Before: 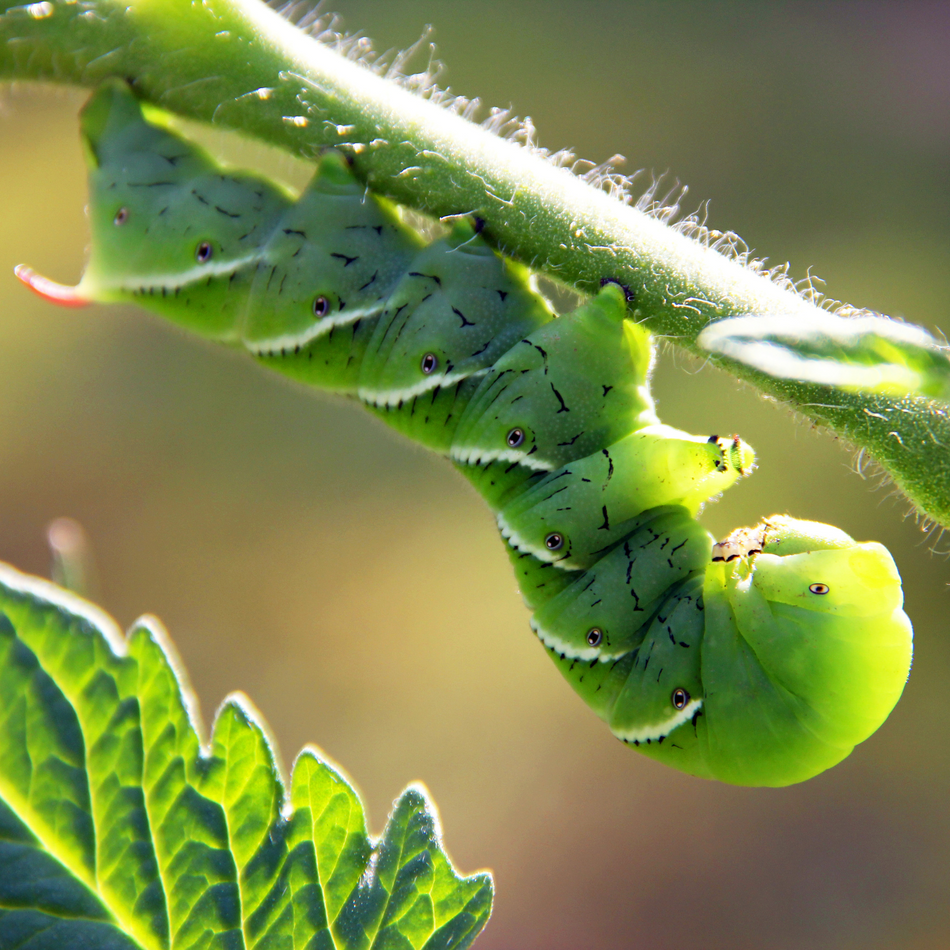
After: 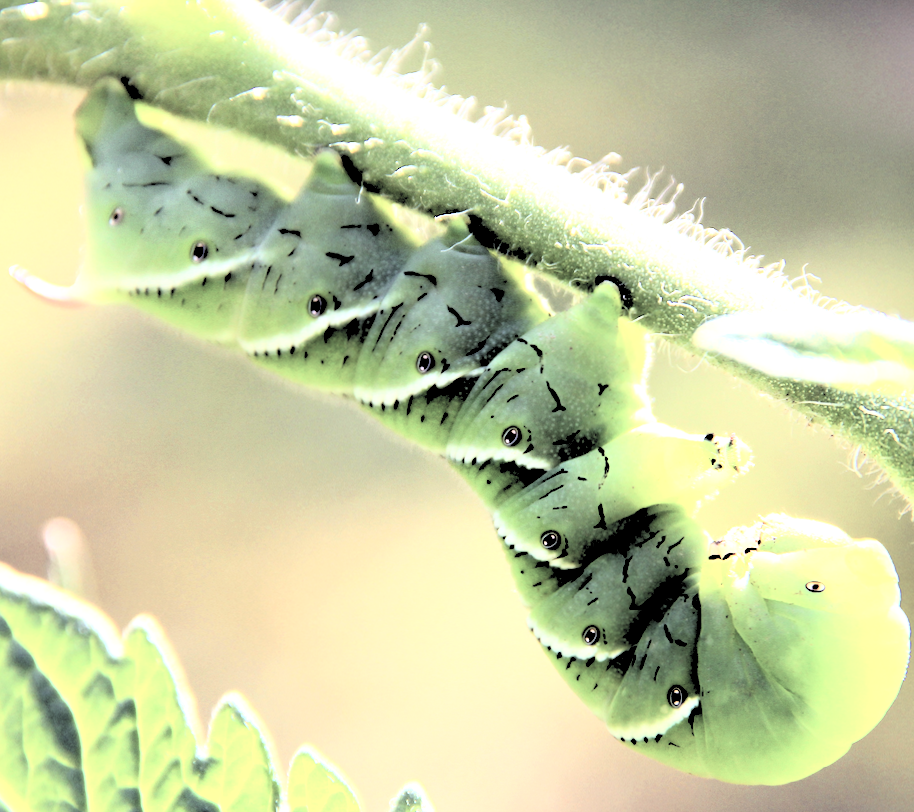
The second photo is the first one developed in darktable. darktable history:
crop and rotate: angle 0.2°, left 0.275%, right 3.127%, bottom 14.18%
contrast brightness saturation: brightness 0.18, saturation -0.5
color balance: mode lift, gamma, gain (sRGB), lift [1, 0.99, 1.01, 0.992], gamma [1, 1.037, 0.974, 0.963]
white balance: emerald 1
rgb levels: levels [[0.029, 0.461, 0.922], [0, 0.5, 1], [0, 0.5, 1]]
rgb curve: curves: ch0 [(0, 0) (0.21, 0.15) (0.24, 0.21) (0.5, 0.75) (0.75, 0.96) (0.89, 0.99) (1, 1)]; ch1 [(0, 0.02) (0.21, 0.13) (0.25, 0.2) (0.5, 0.67) (0.75, 0.9) (0.89, 0.97) (1, 1)]; ch2 [(0, 0.02) (0.21, 0.13) (0.25, 0.2) (0.5, 0.67) (0.75, 0.9) (0.89, 0.97) (1, 1)], compensate middle gray true
